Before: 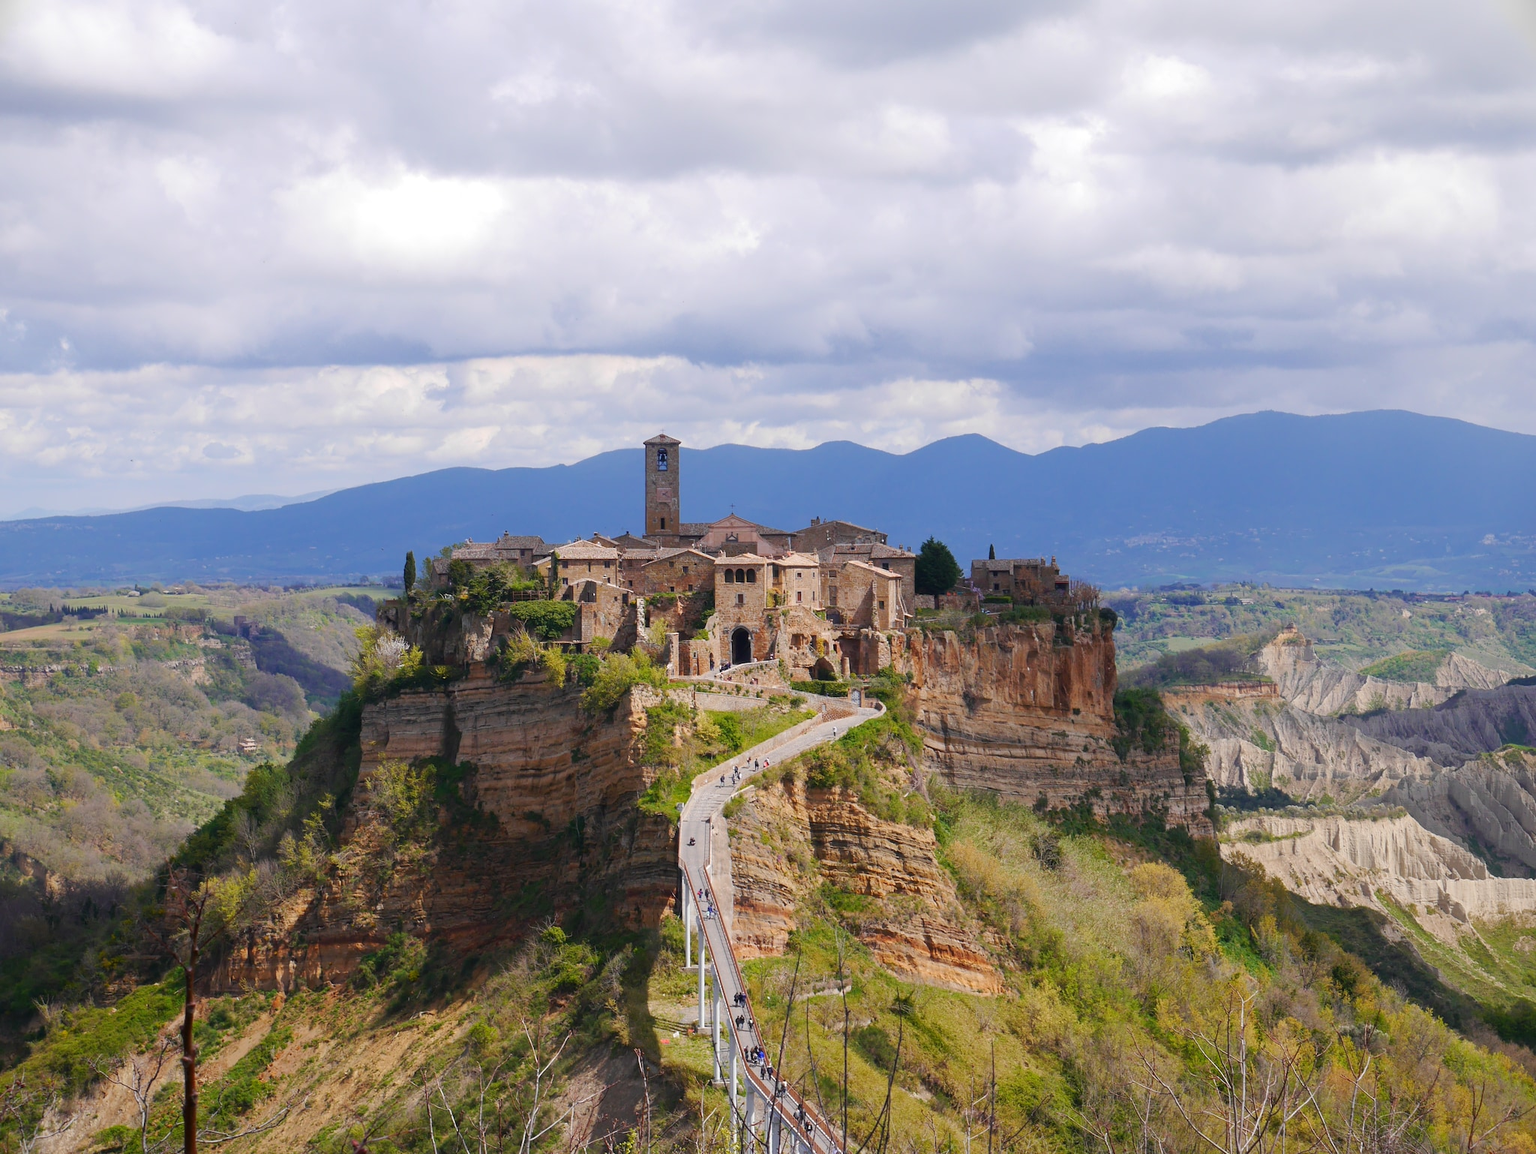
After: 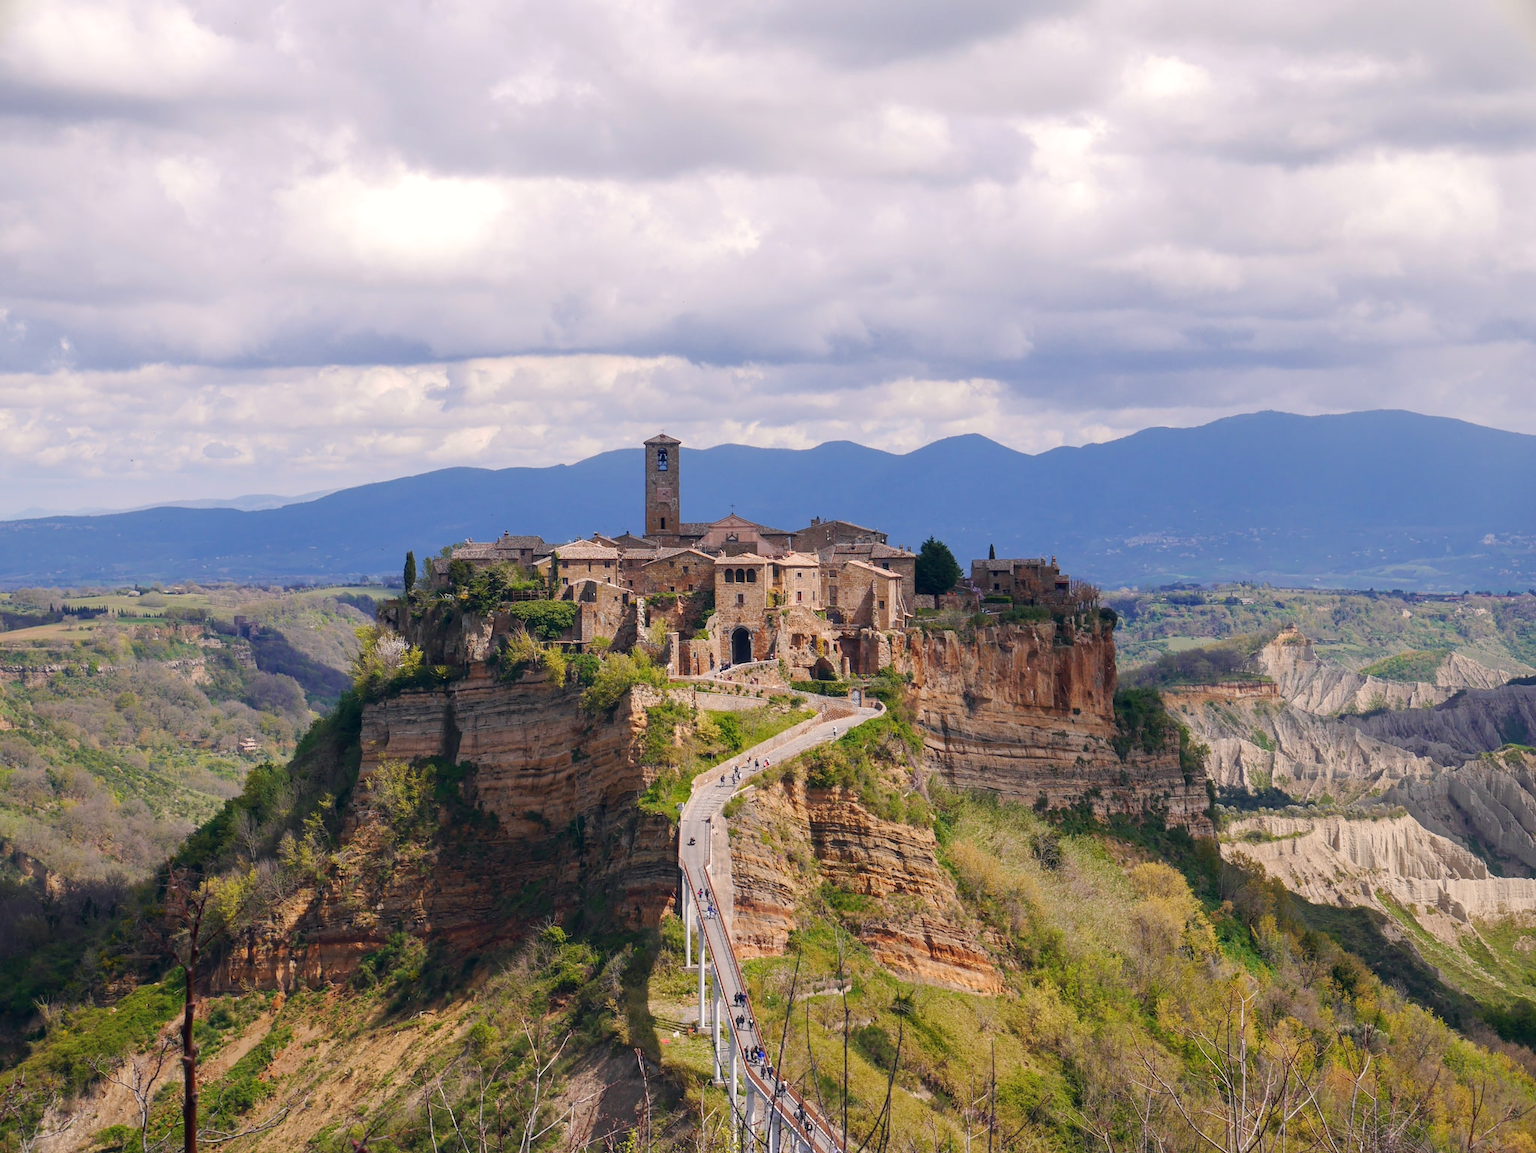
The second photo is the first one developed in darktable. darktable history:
local contrast: detail 117%
color balance rgb: shadows lift › hue 87.51°, highlights gain › chroma 1.62%, highlights gain › hue 55.1°, global offset › chroma 0.06%, global offset › hue 253.66°, linear chroma grading › global chroma 0.5%
tone equalizer: -7 EV 0.13 EV, smoothing diameter 25%, edges refinement/feathering 10, preserve details guided filter
